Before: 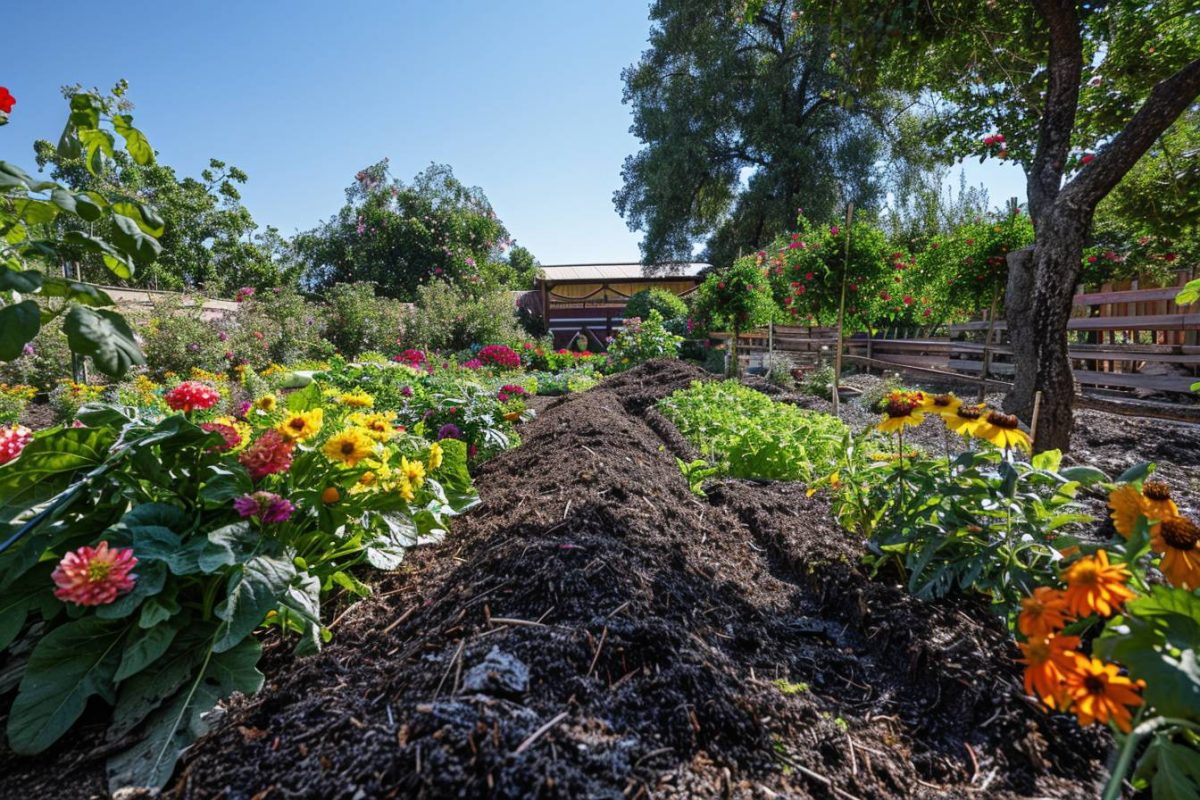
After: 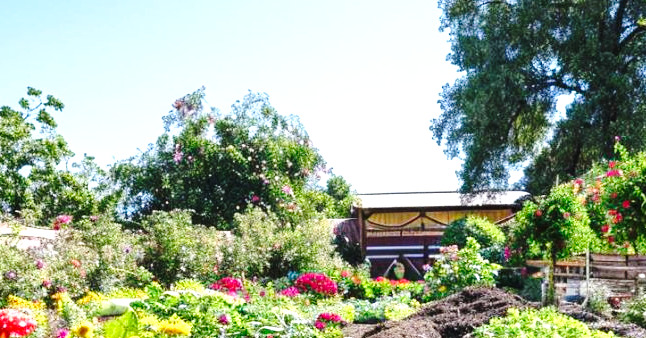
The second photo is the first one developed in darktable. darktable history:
exposure: exposure 0.3 EV, compensate highlight preservation false
crop: left 15.306%, top 9.065%, right 30.789%, bottom 48.638%
base curve: curves: ch0 [(0, 0) (0.028, 0.03) (0.121, 0.232) (0.46, 0.748) (0.859, 0.968) (1, 1)], preserve colors none
levels: levels [0, 0.474, 0.947]
